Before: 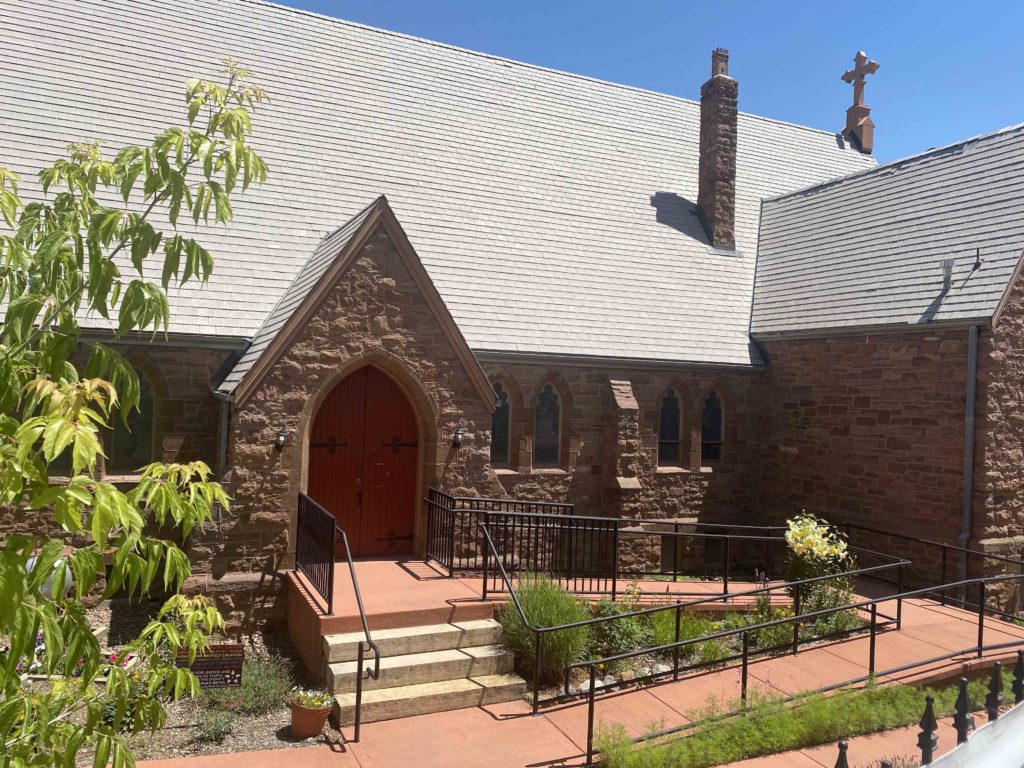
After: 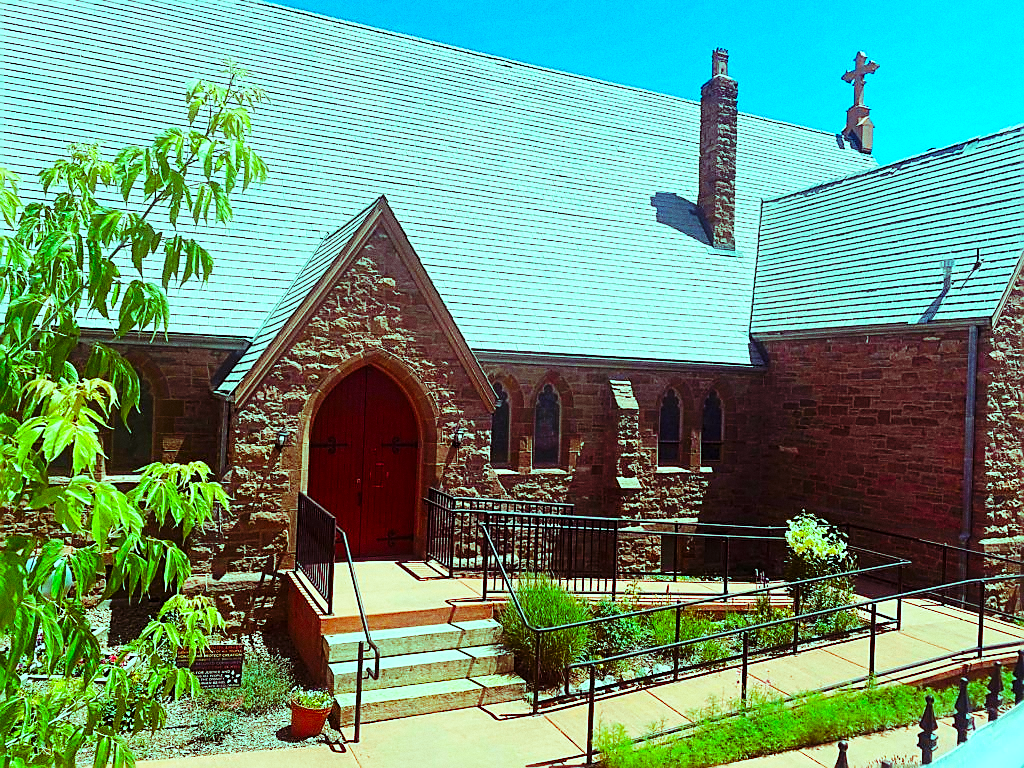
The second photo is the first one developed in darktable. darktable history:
contrast brightness saturation: contrast 0.04, saturation 0.07
sharpen: radius 1.4, amount 1.25, threshold 0.7
color balance rgb: shadows lift › luminance 0.49%, shadows lift › chroma 6.83%, shadows lift › hue 300.29°, power › hue 208.98°, highlights gain › luminance 20.24%, highlights gain › chroma 13.17%, highlights gain › hue 173.85°, perceptual saturation grading › global saturation 18.05%
grain: coarseness 0.47 ISO
base curve: curves: ch0 [(0, 0) (0.036, 0.025) (0.121, 0.166) (0.206, 0.329) (0.605, 0.79) (1, 1)], preserve colors none
